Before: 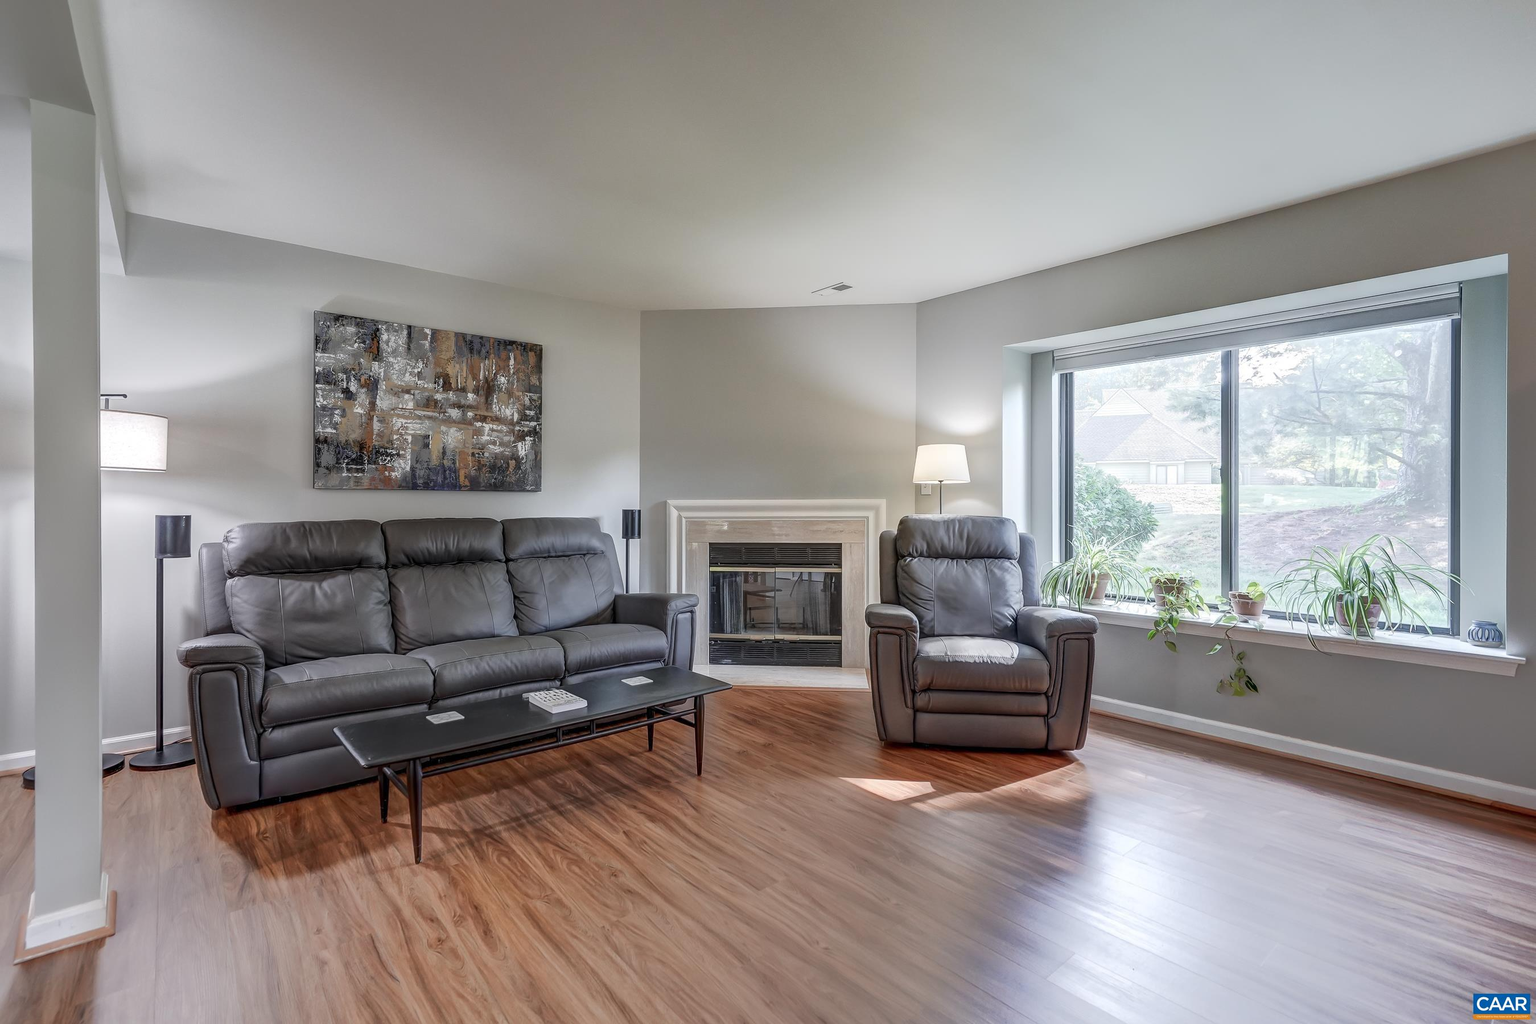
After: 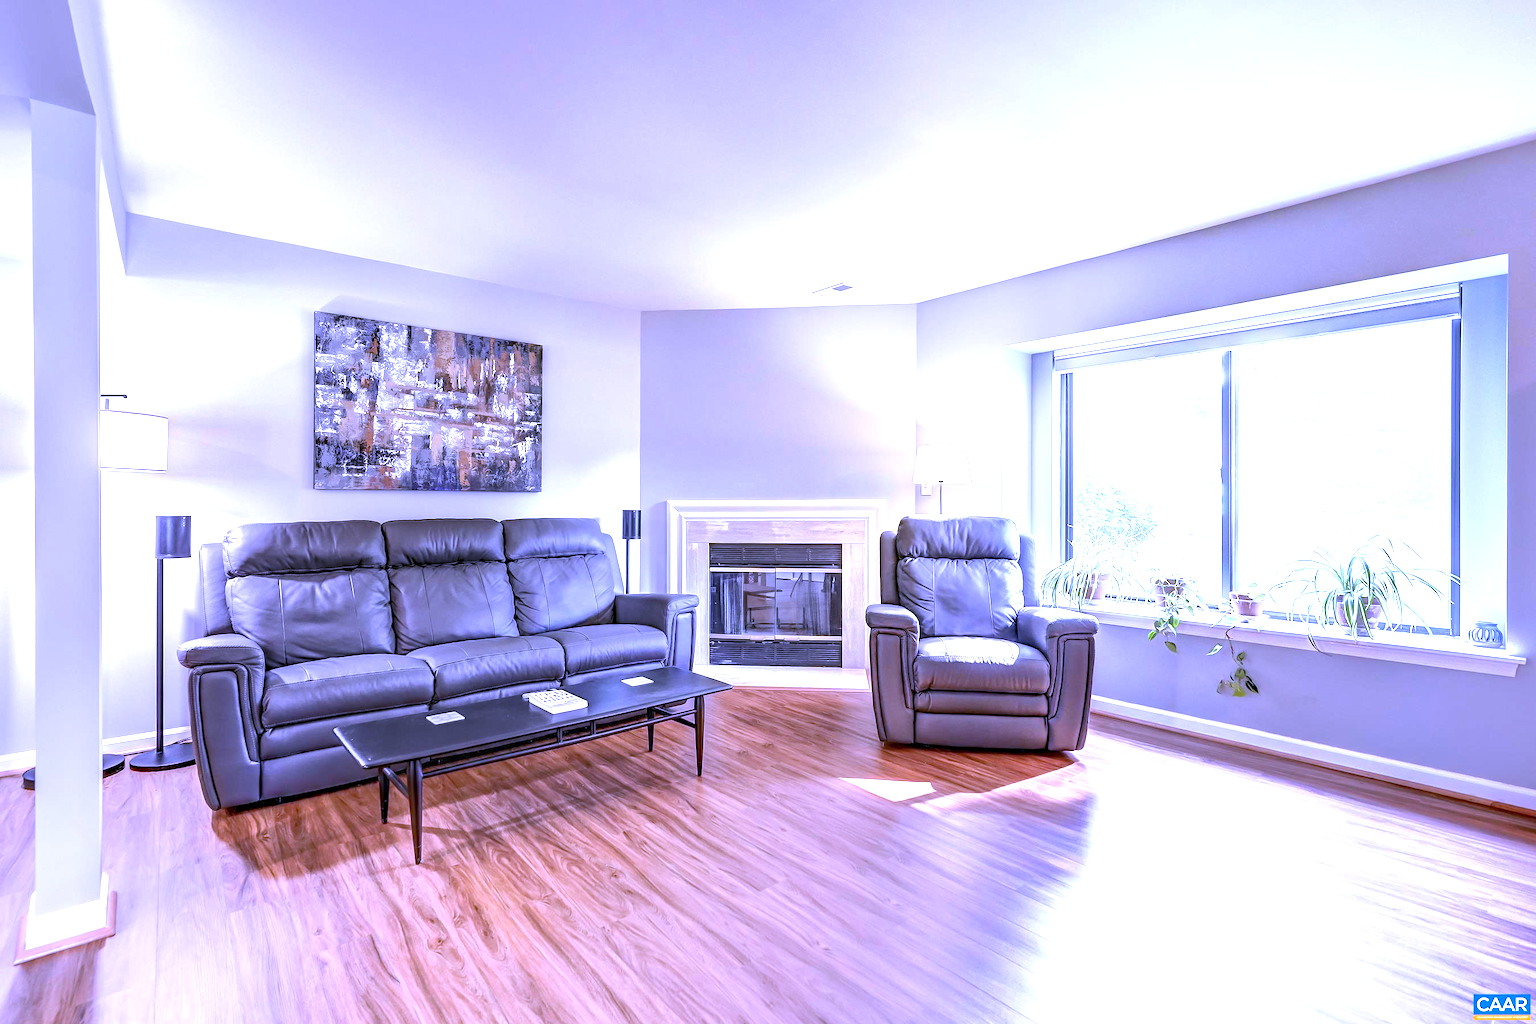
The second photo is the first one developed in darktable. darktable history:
exposure: black level correction 0, exposure 1.379 EV, compensate exposure bias true, compensate highlight preservation false
haze removal: compatibility mode true, adaptive false
white balance: red 0.98, blue 1.61
